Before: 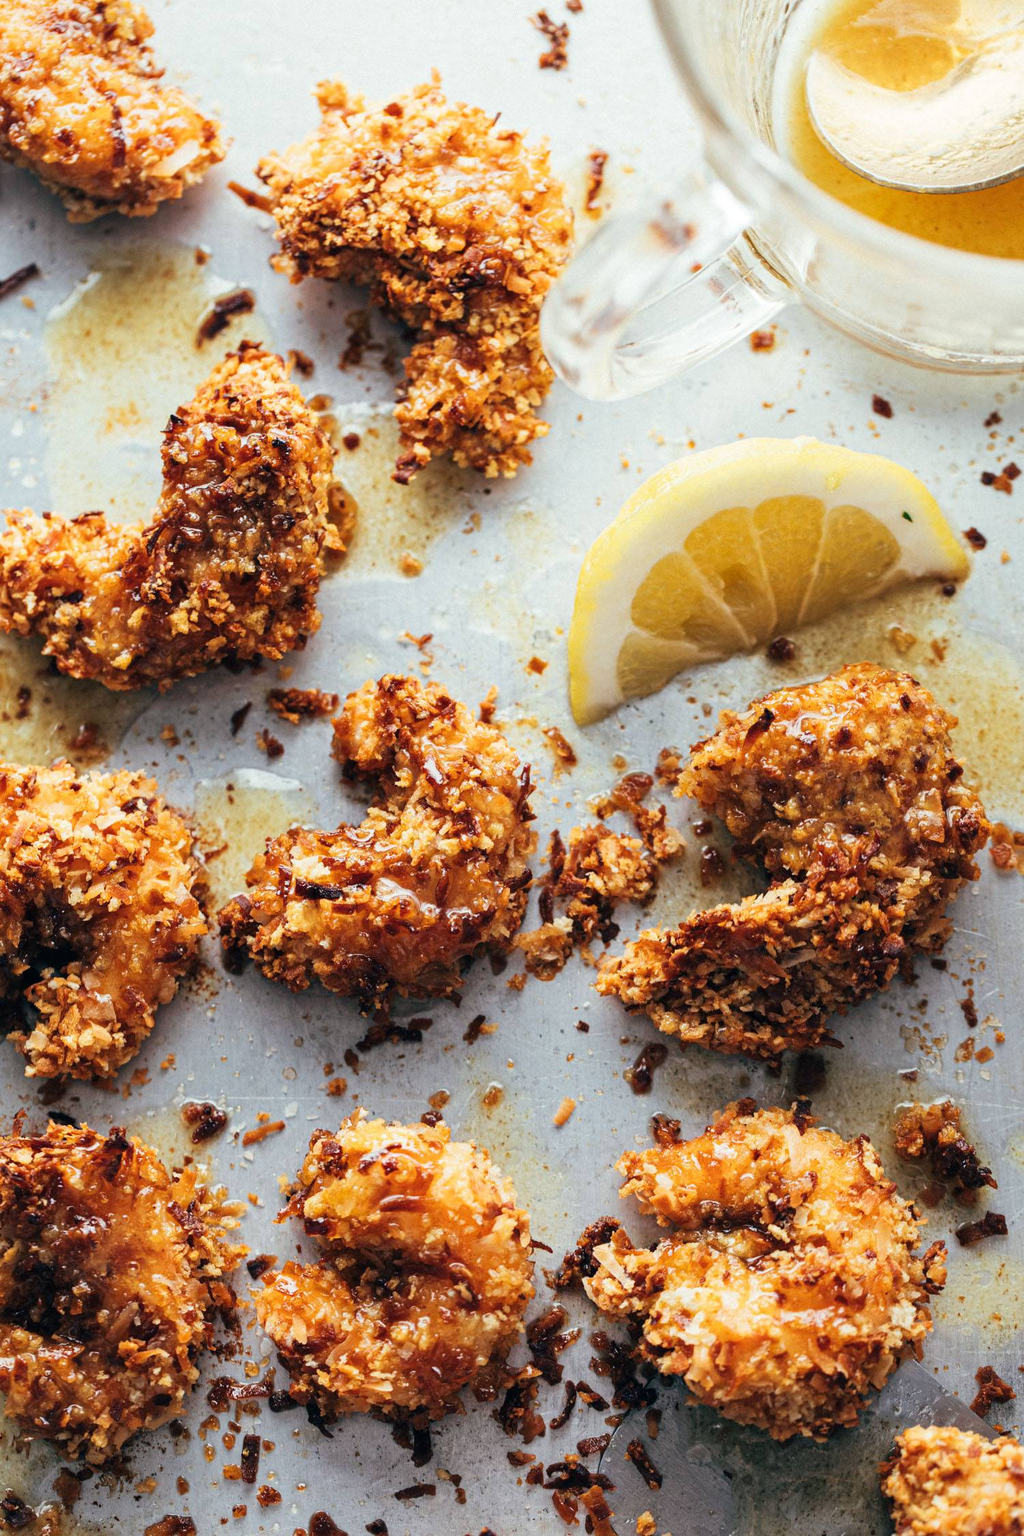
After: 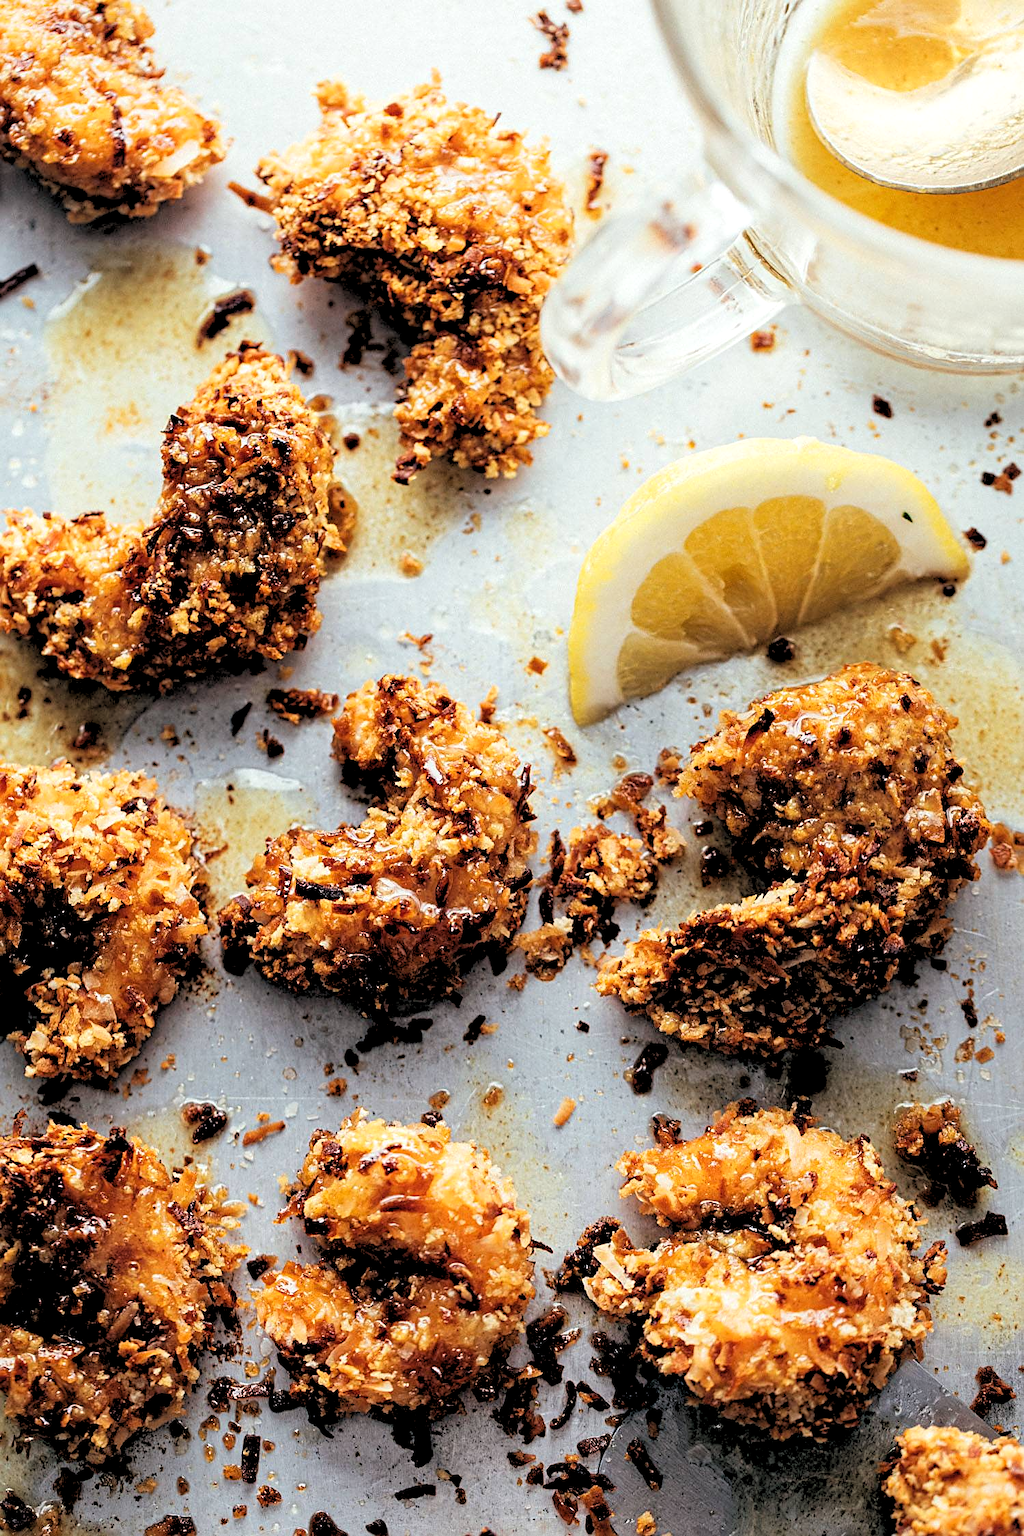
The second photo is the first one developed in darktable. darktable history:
rgb levels: levels [[0.029, 0.461, 0.922], [0, 0.5, 1], [0, 0.5, 1]]
sharpen: on, module defaults
